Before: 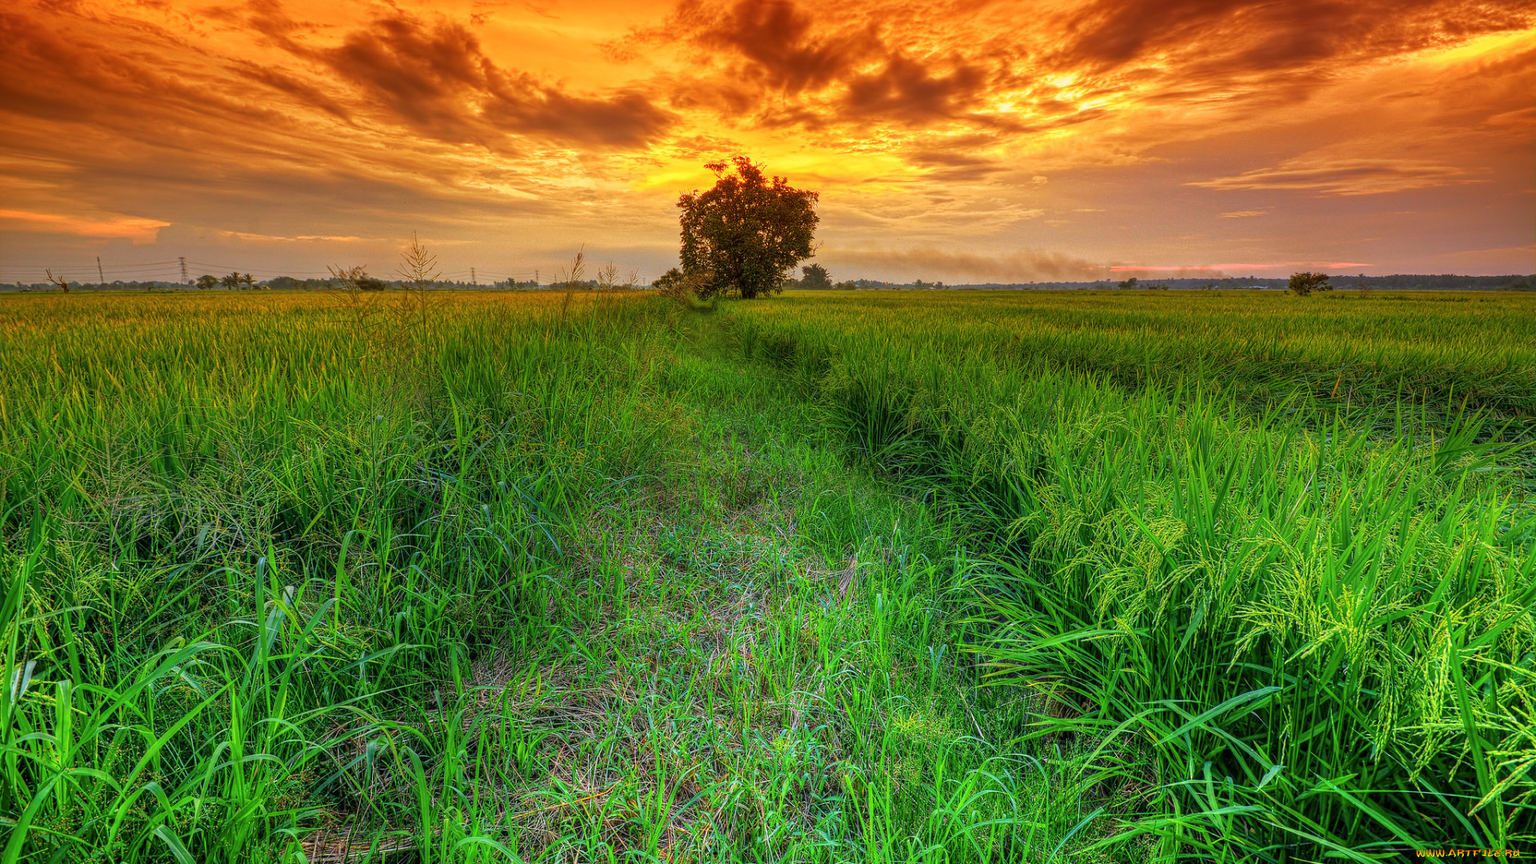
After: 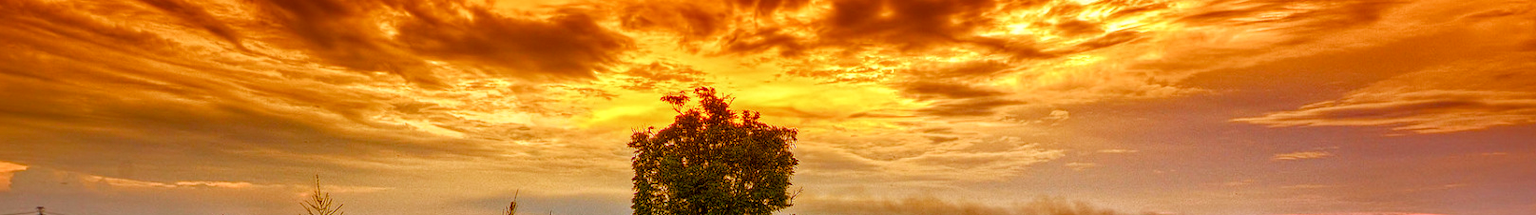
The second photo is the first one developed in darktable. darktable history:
local contrast: on, module defaults
haze removal: compatibility mode true, adaptive false
color balance rgb: linear chroma grading › global chroma 0.321%, perceptual saturation grading › global saturation 20%, perceptual saturation grading › highlights -24.962%, perceptual saturation grading › shadows 50.193%, perceptual brilliance grading › global brilliance 1.831%, perceptual brilliance grading › highlights -3.612%
crop and rotate: left 9.687%, top 9.708%, right 6.137%, bottom 69.262%
